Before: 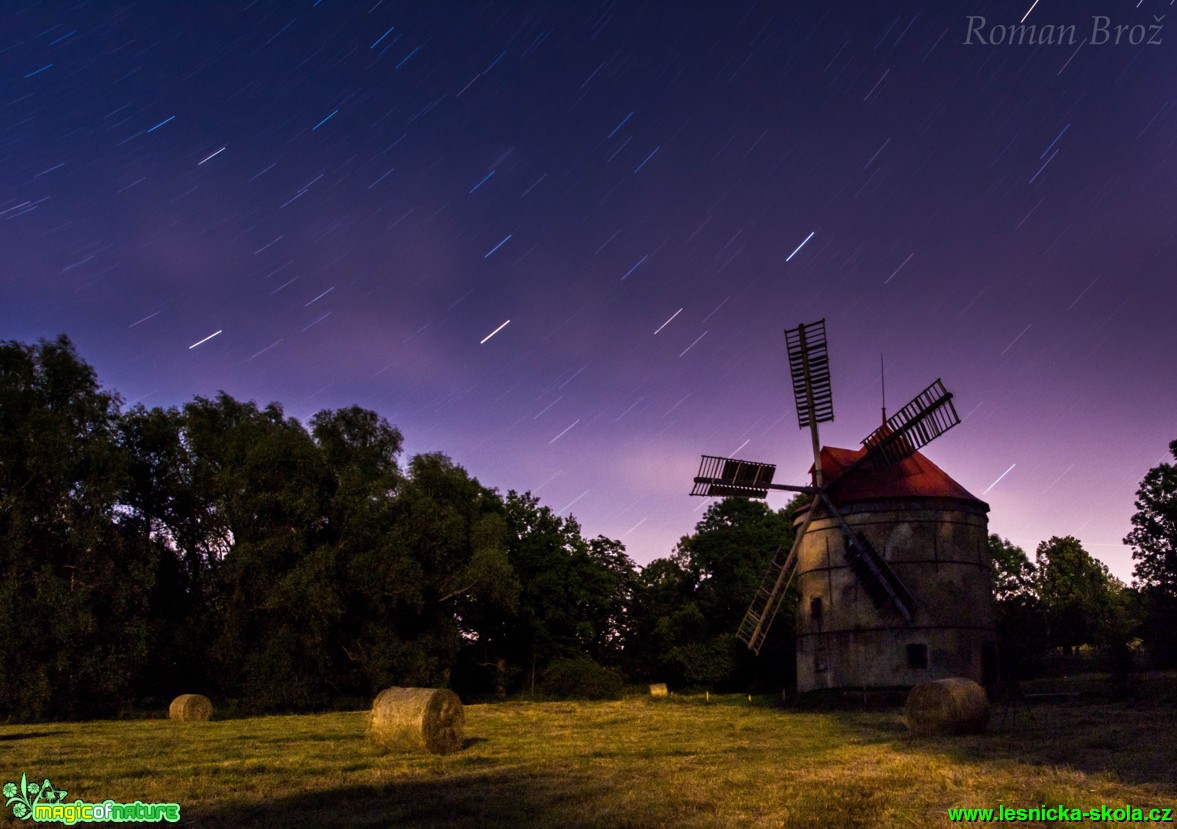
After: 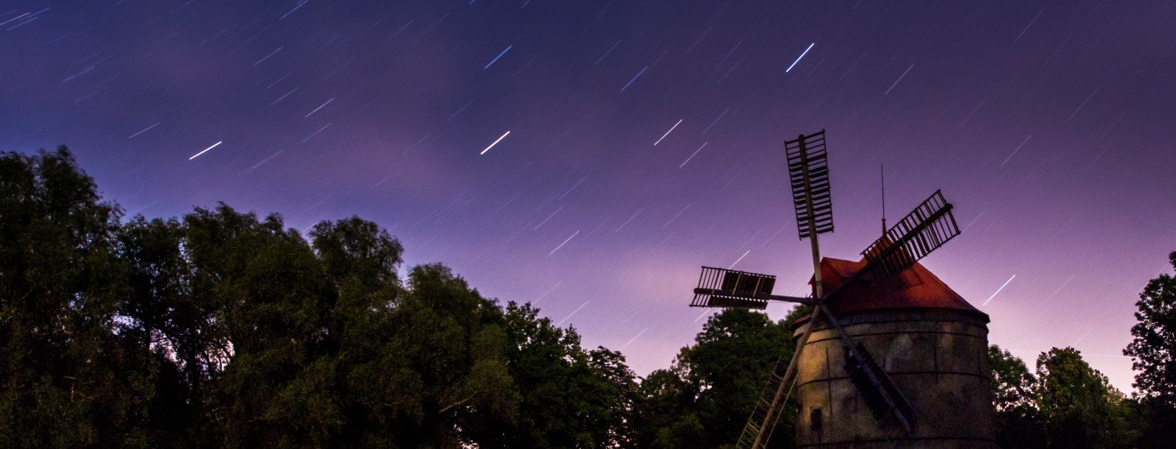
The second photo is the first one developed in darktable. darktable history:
crop and rotate: top 22.892%, bottom 22.86%
